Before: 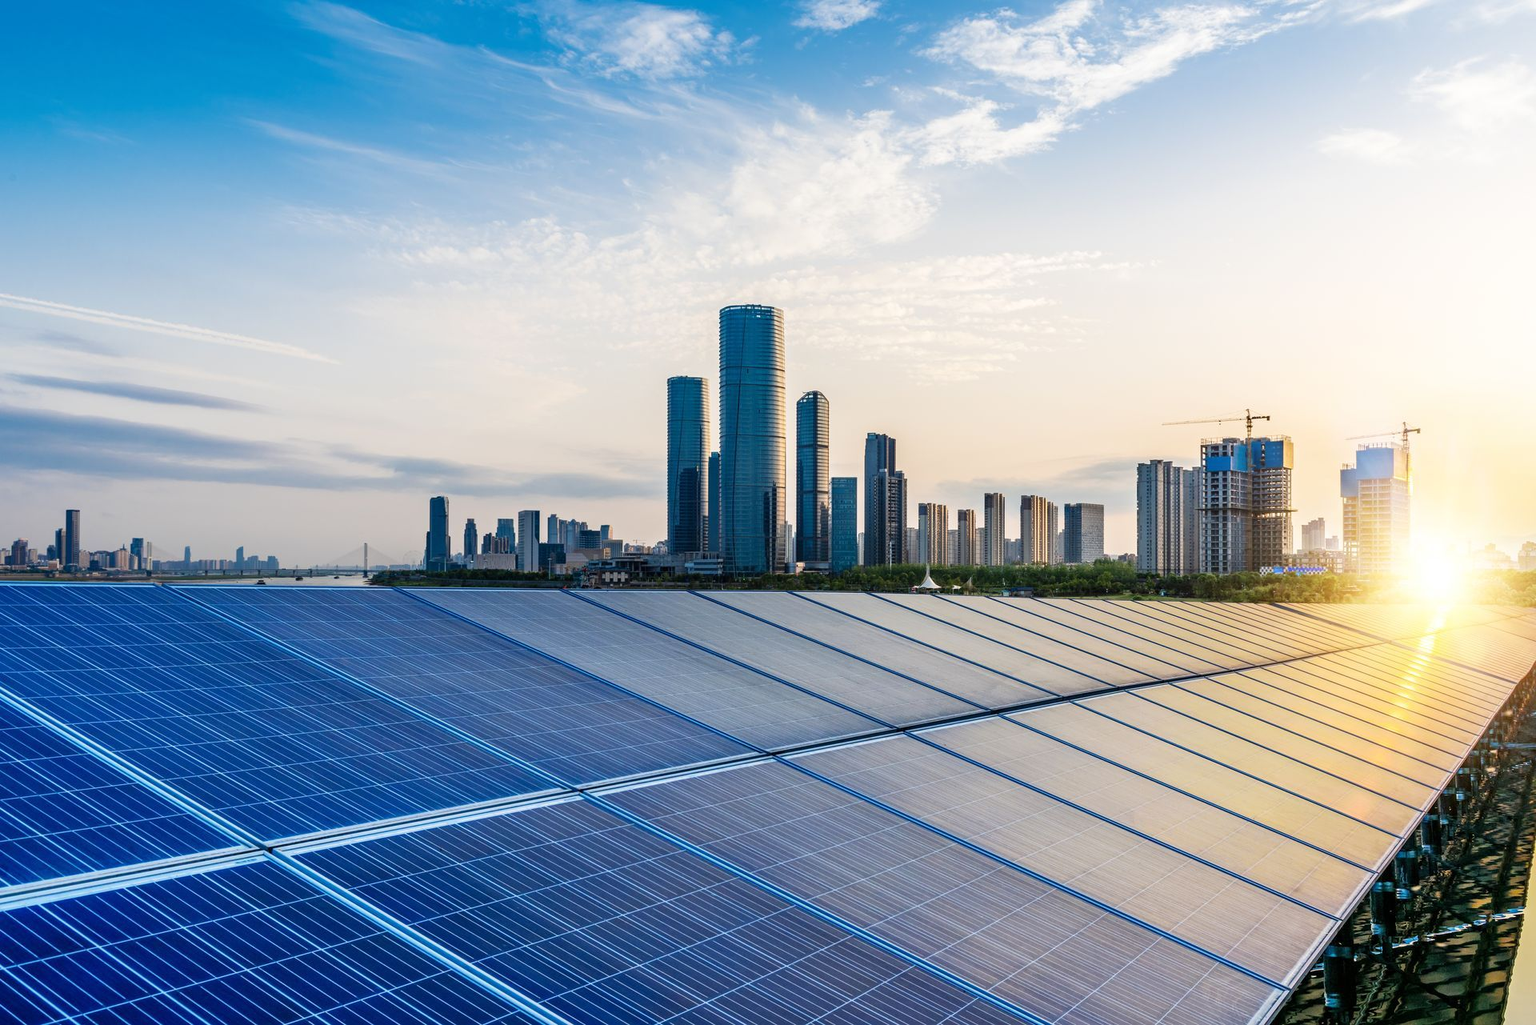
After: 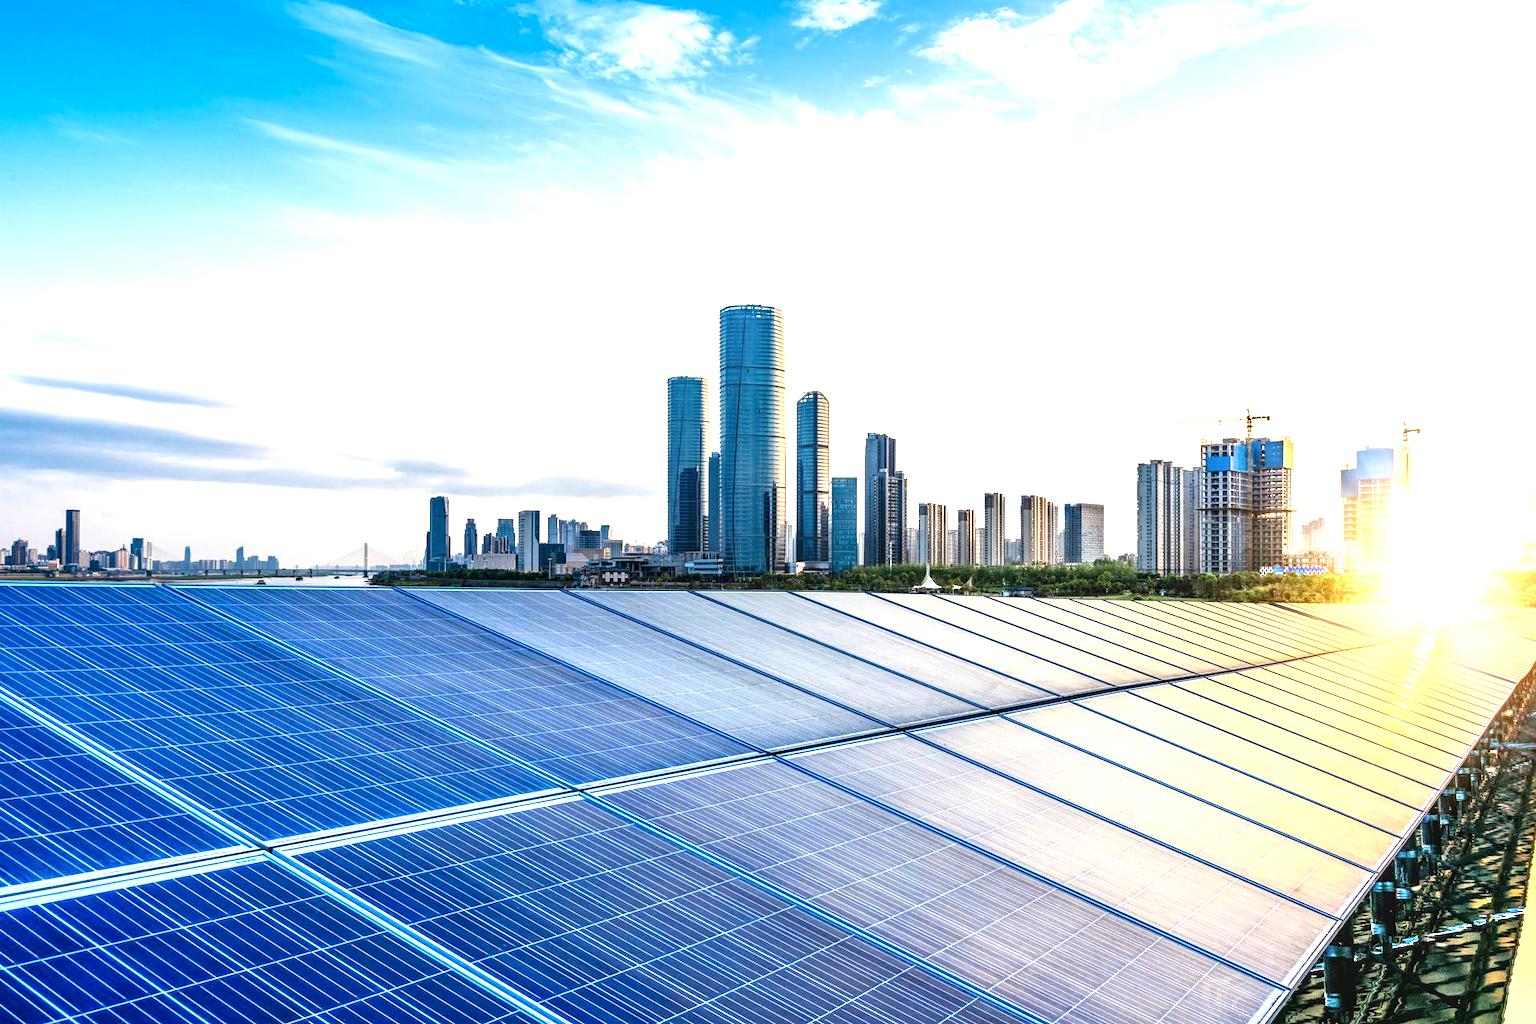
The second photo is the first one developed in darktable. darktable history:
contrast brightness saturation: contrast 0.097, brightness 0.012, saturation 0.024
local contrast: on, module defaults
exposure: black level correction 0, exposure 1.001 EV, compensate highlight preservation false
contrast equalizer: y [[0.609, 0.611, 0.615, 0.613, 0.607, 0.603], [0.504, 0.498, 0.496, 0.499, 0.506, 0.516], [0 ×6], [0 ×6], [0 ×6]], mix 0.311
